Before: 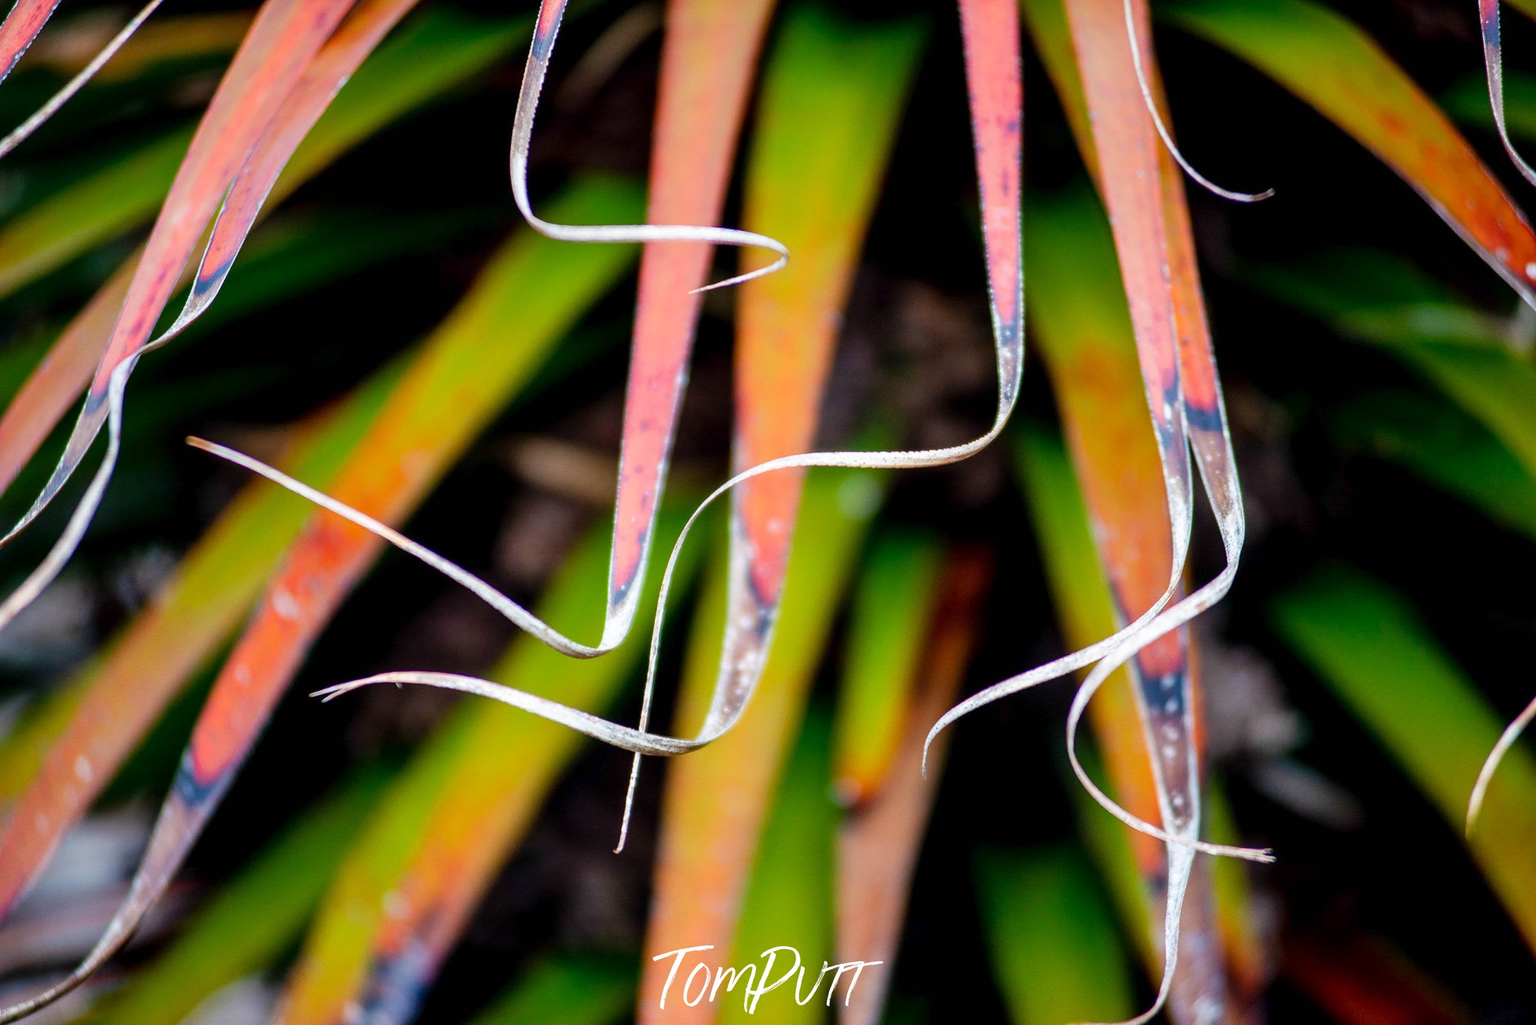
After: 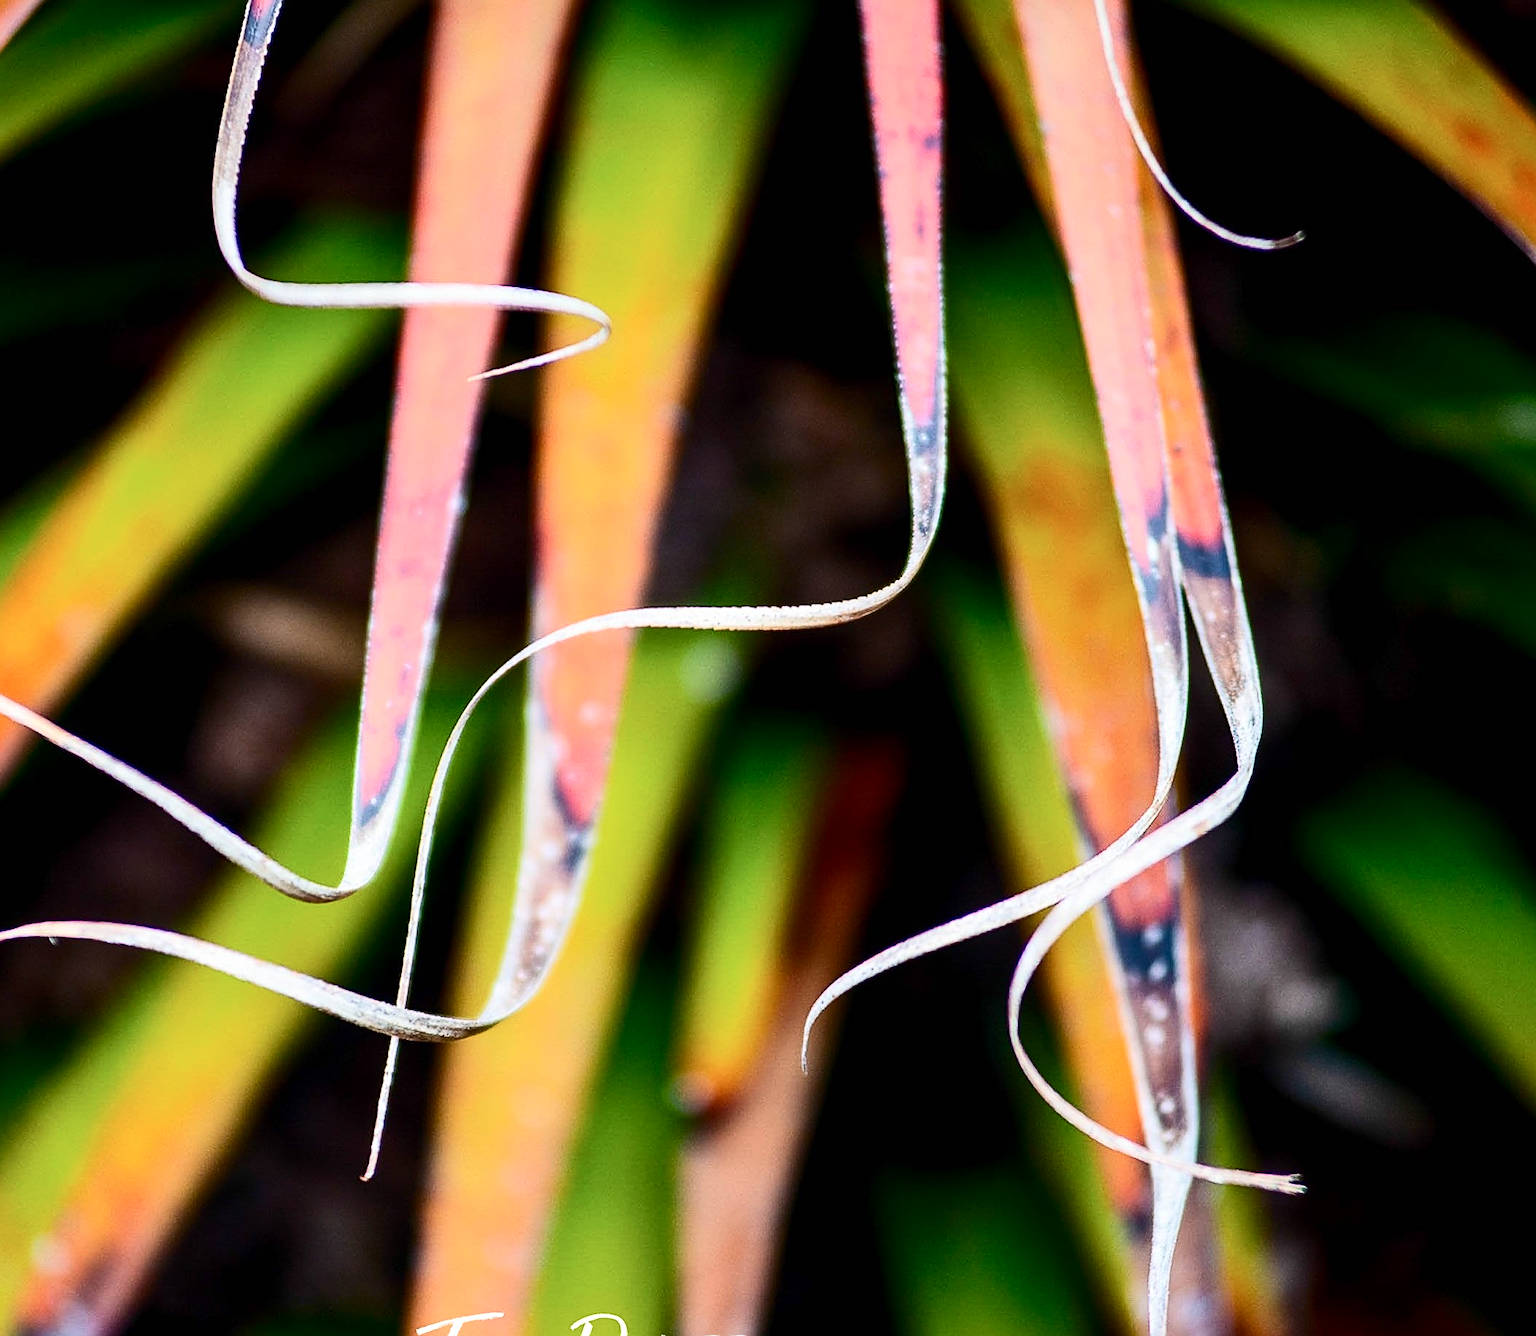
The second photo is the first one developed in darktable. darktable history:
crop and rotate: left 23.564%, top 2.665%, right 6.446%, bottom 6.119%
sharpen: on, module defaults
tone curve: curves: ch0 [(0, 0) (0.288, 0.201) (0.683, 0.793) (1, 1)], color space Lab, independent channels, preserve colors none
